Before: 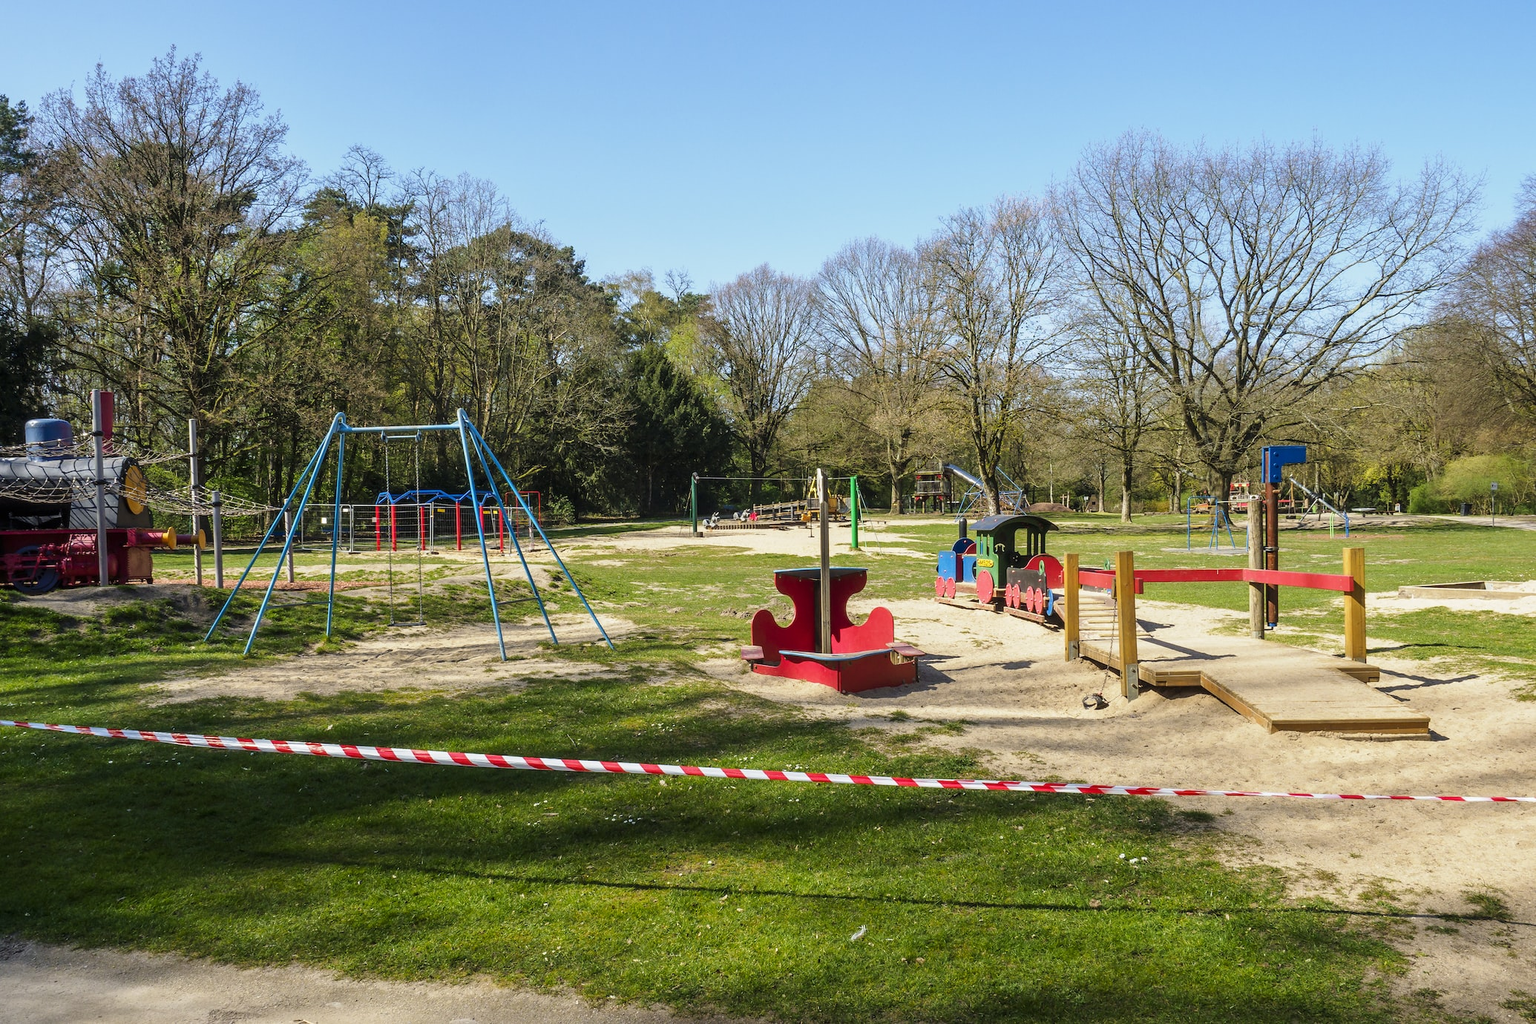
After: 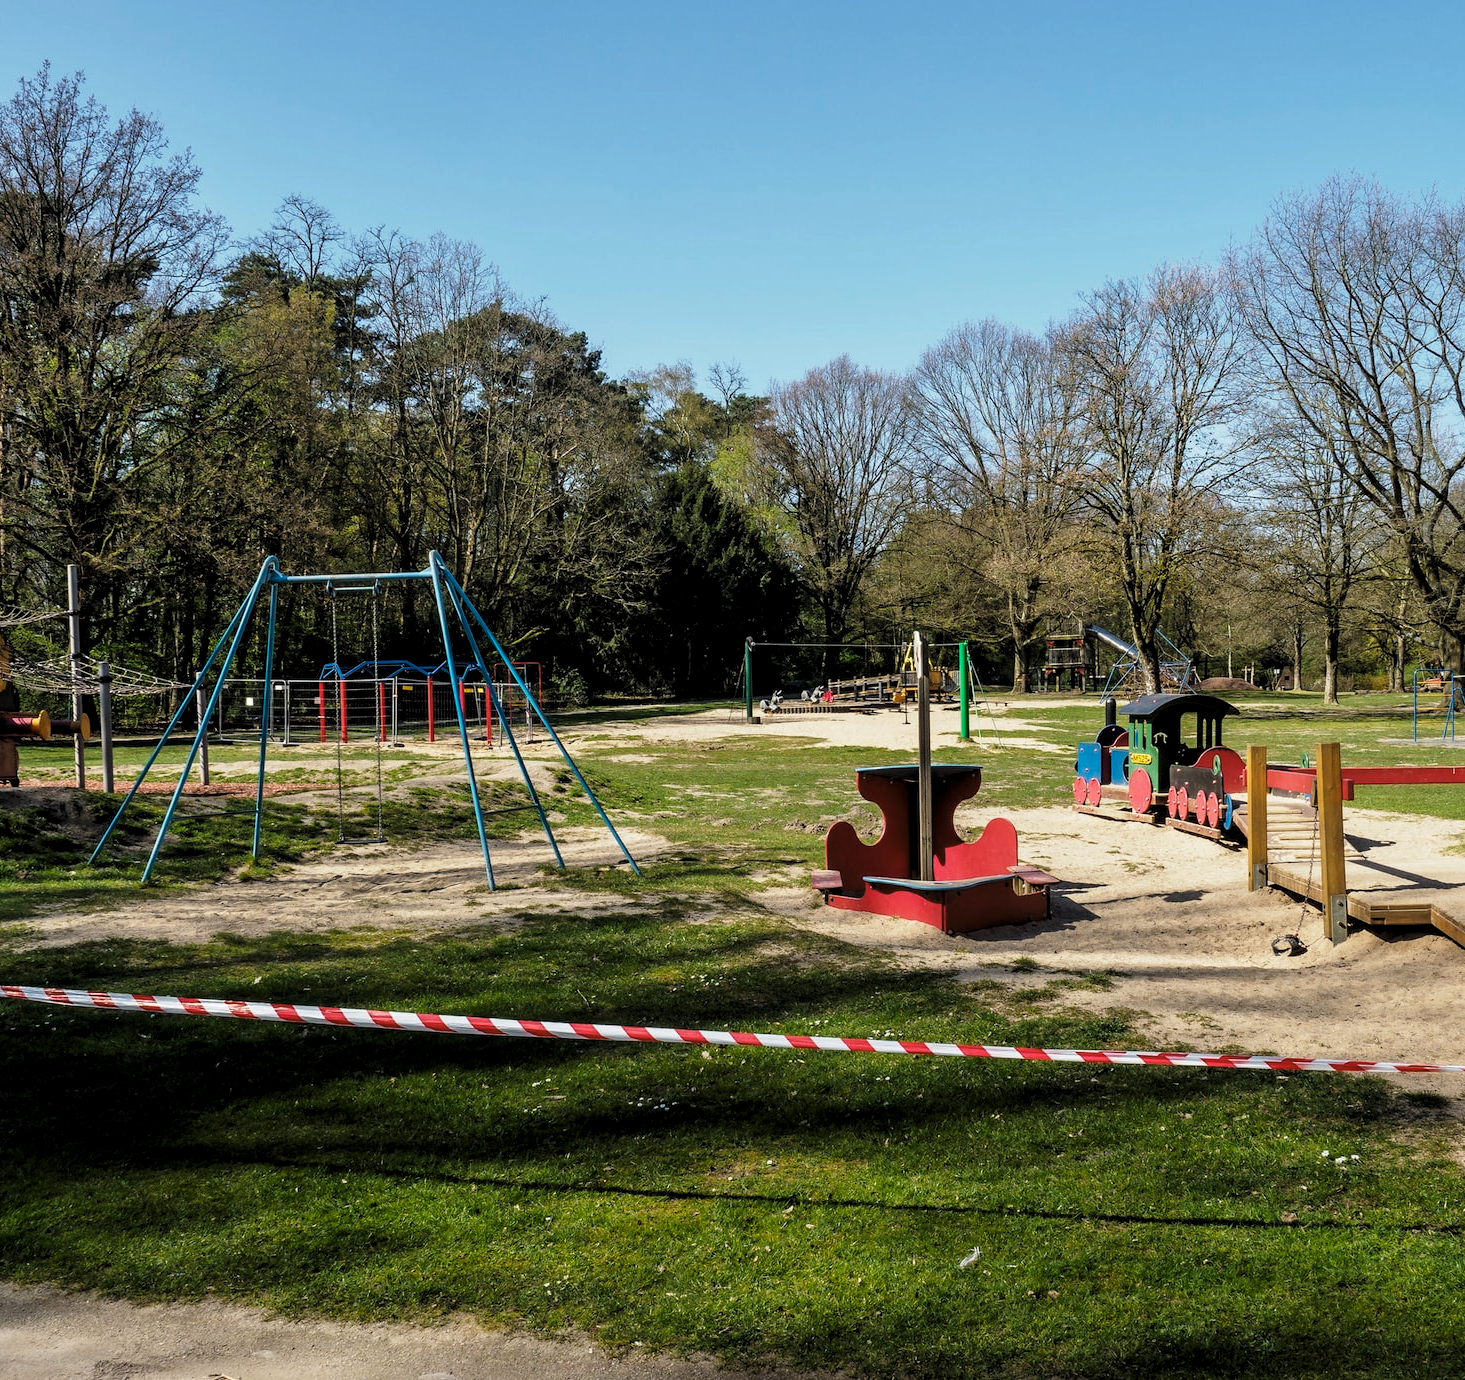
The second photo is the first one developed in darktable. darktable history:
crop and rotate: left 9.072%, right 20.114%
contrast brightness saturation: contrast 0.012, saturation -0.061
levels: levels [0.116, 0.574, 1]
